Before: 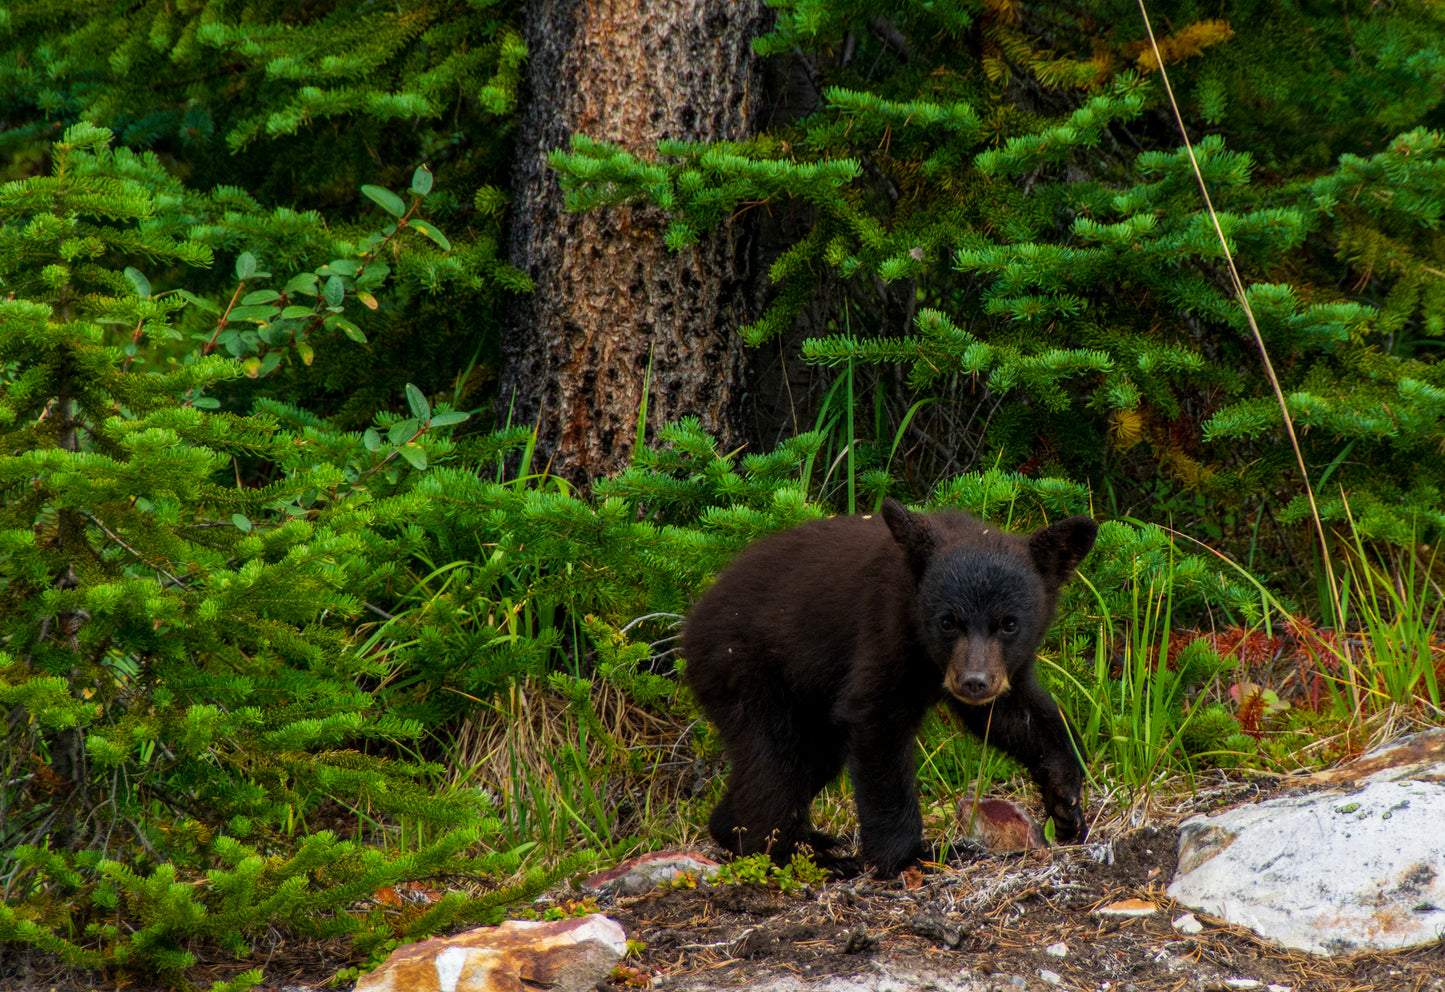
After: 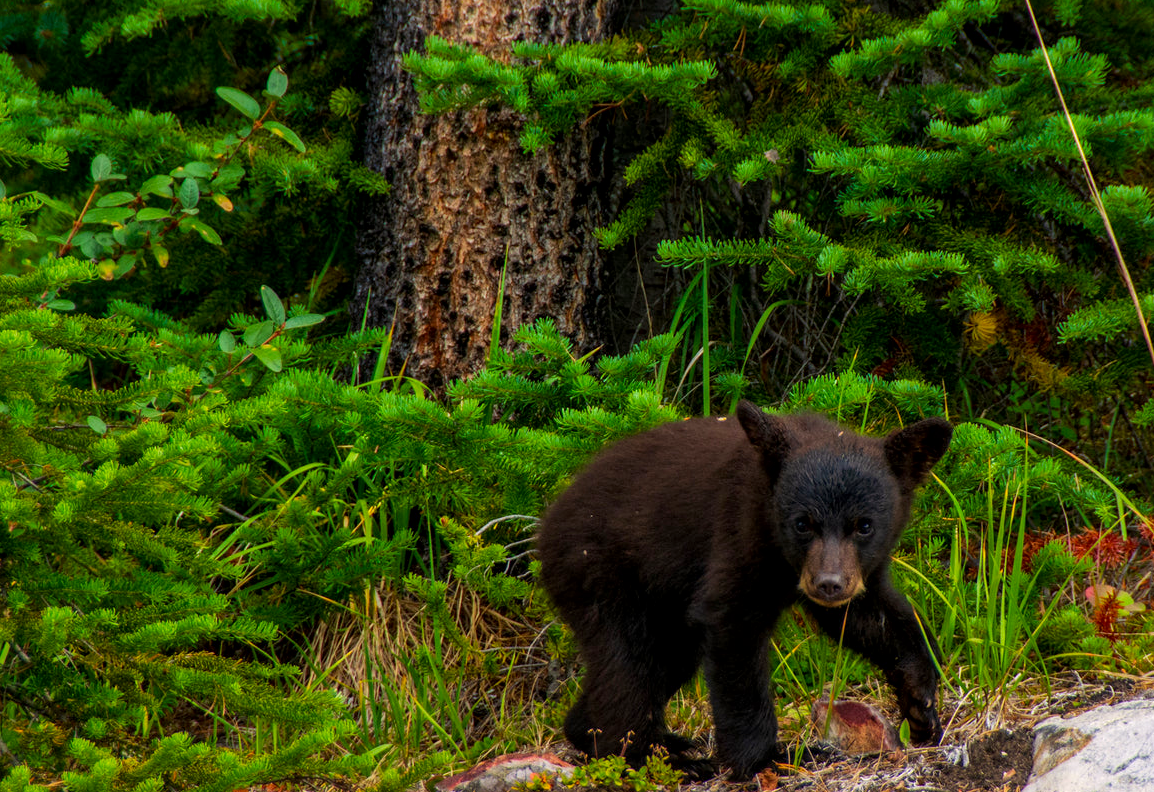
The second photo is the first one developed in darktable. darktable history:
crop and rotate: left 10.071%, top 10.071%, right 10.02%, bottom 10.02%
local contrast: mode bilateral grid, contrast 20, coarseness 50, detail 120%, midtone range 0.2
color correction: highlights a* 3.22, highlights b* 1.93, saturation 1.19
